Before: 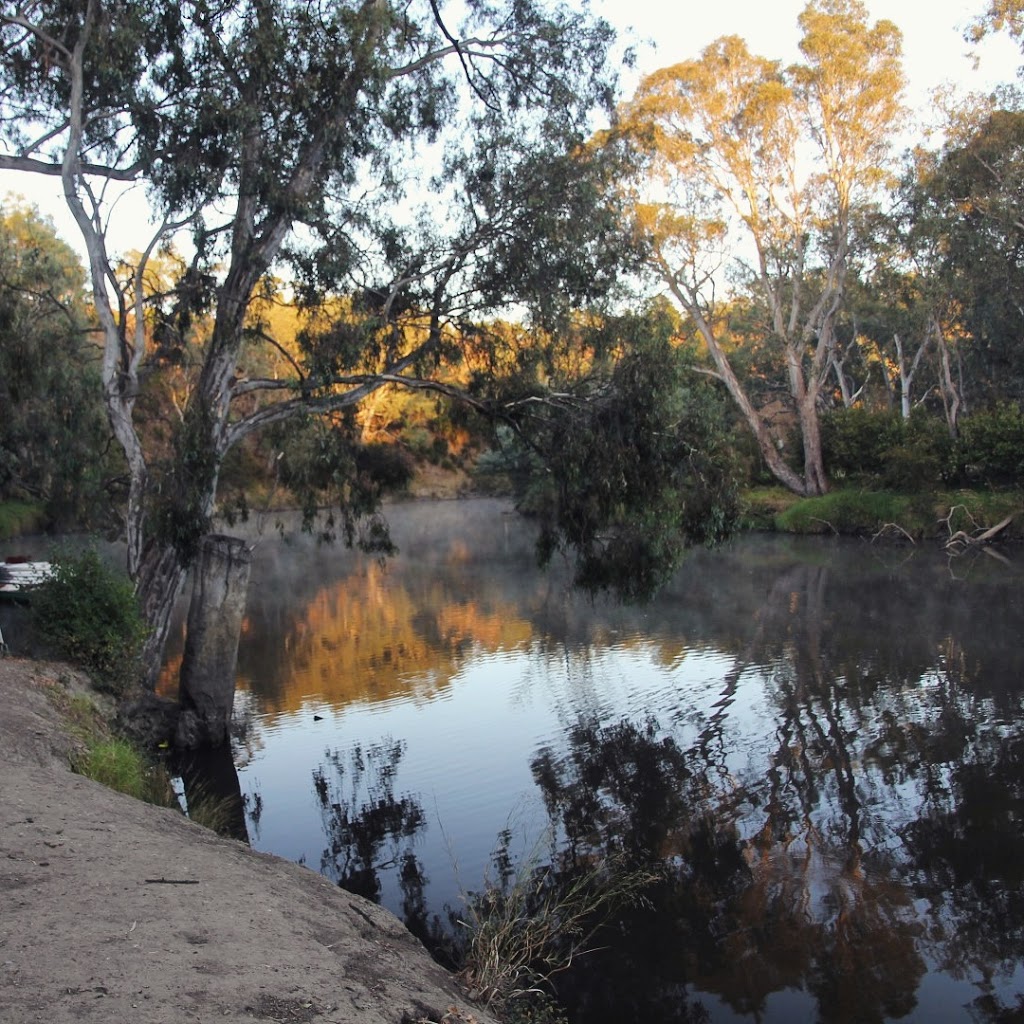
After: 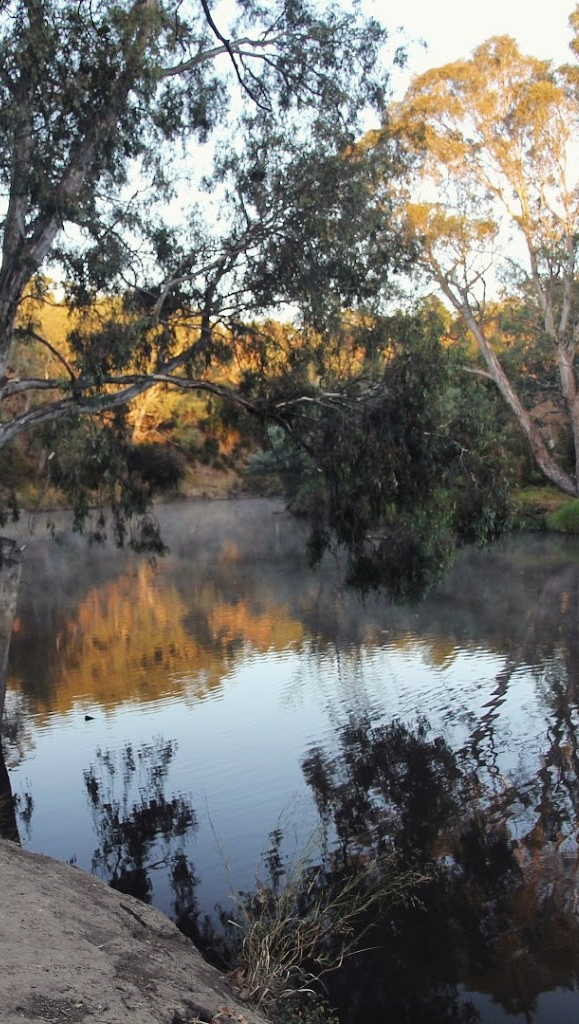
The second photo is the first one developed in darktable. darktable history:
crop and rotate: left 22.397%, right 21.019%
contrast brightness saturation: saturation -0.043
velvia: strength 6.15%
